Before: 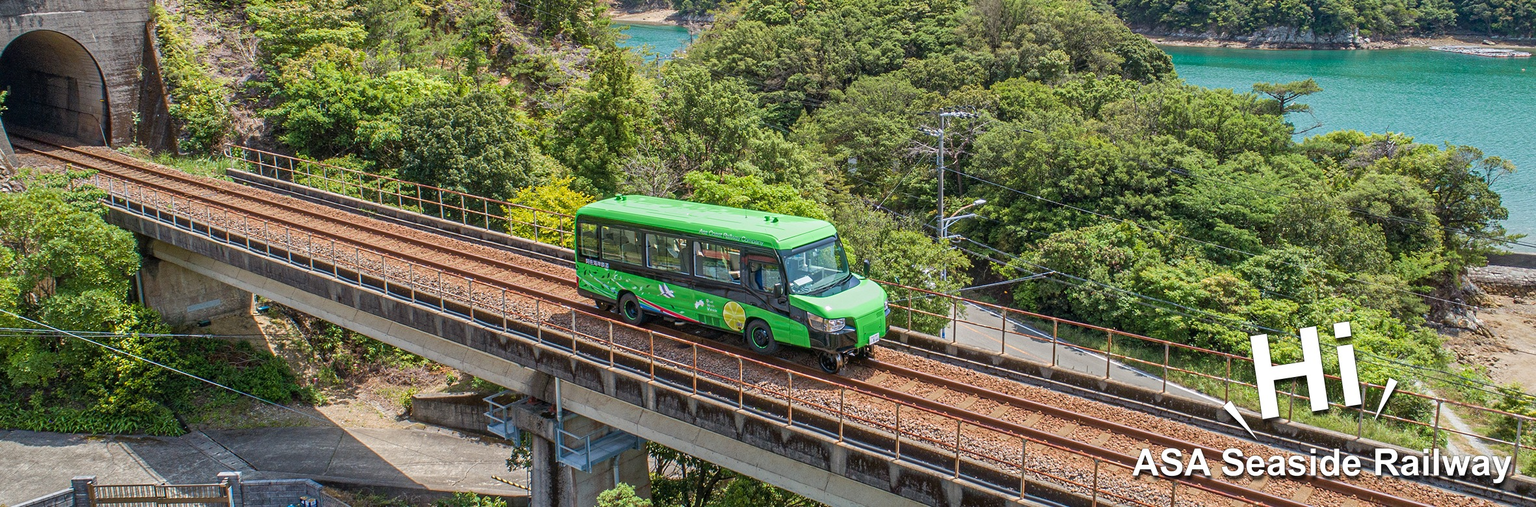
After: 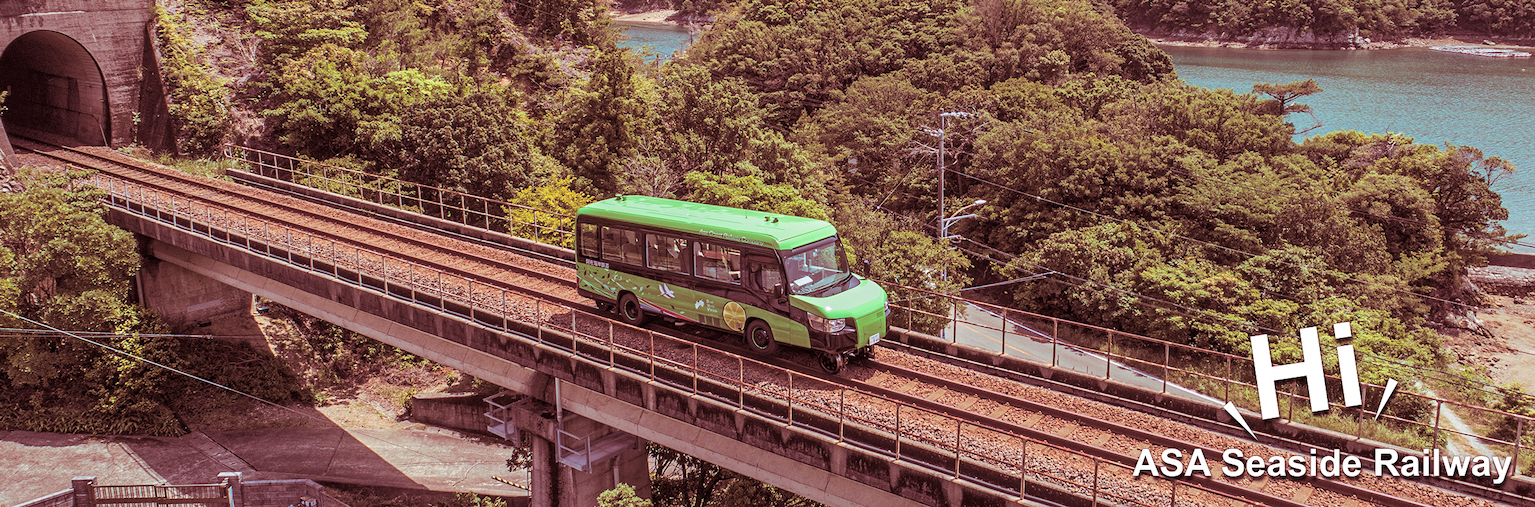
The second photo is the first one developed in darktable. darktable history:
contrast brightness saturation: contrast 0.04, saturation 0.07
split-toning: highlights › saturation 0, balance -61.83
